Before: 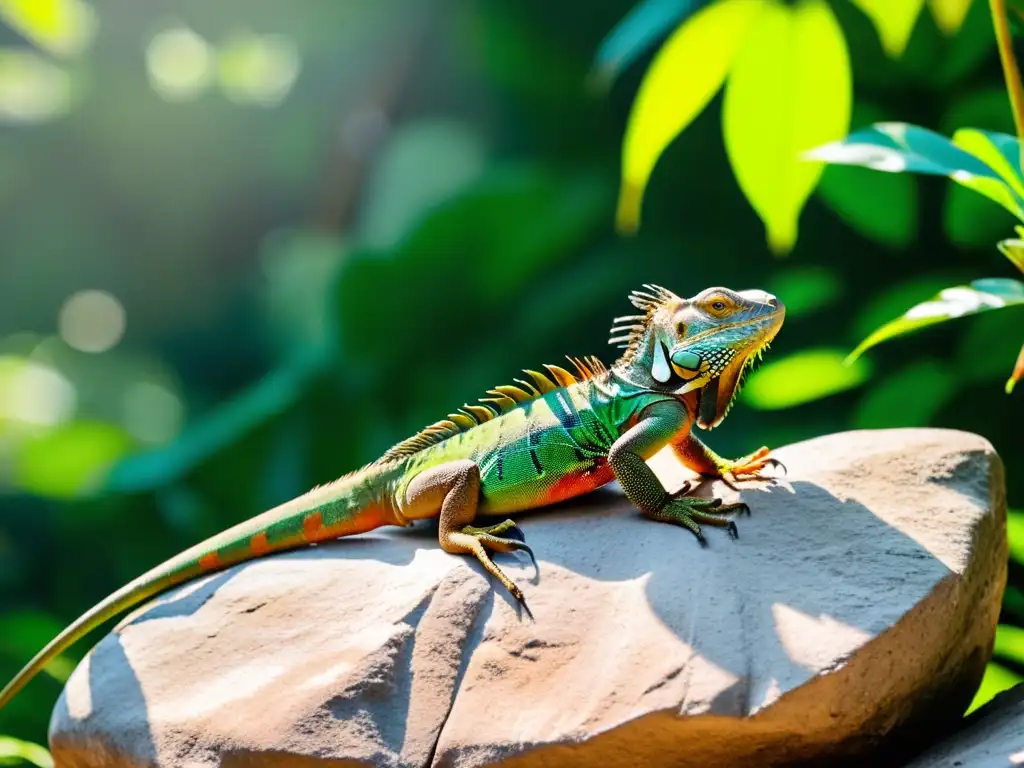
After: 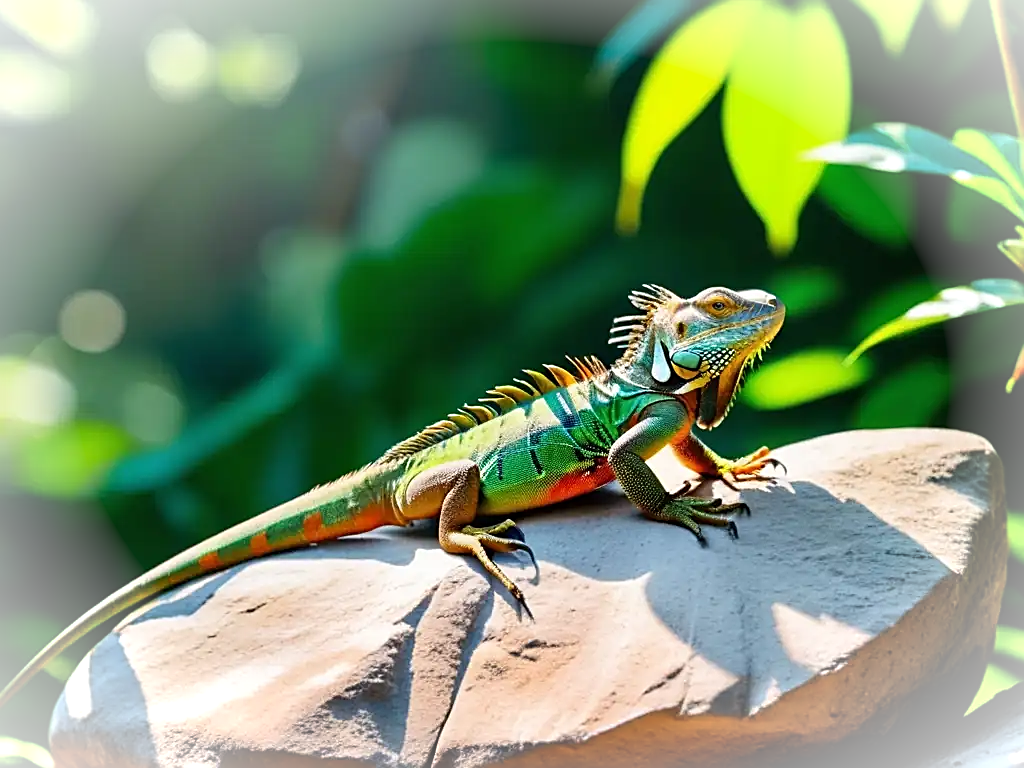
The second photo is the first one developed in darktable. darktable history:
sharpen: on, module defaults
vignetting: fall-off start 85.1%, fall-off radius 80.48%, brightness 0.98, saturation -0.494, width/height ratio 1.215
